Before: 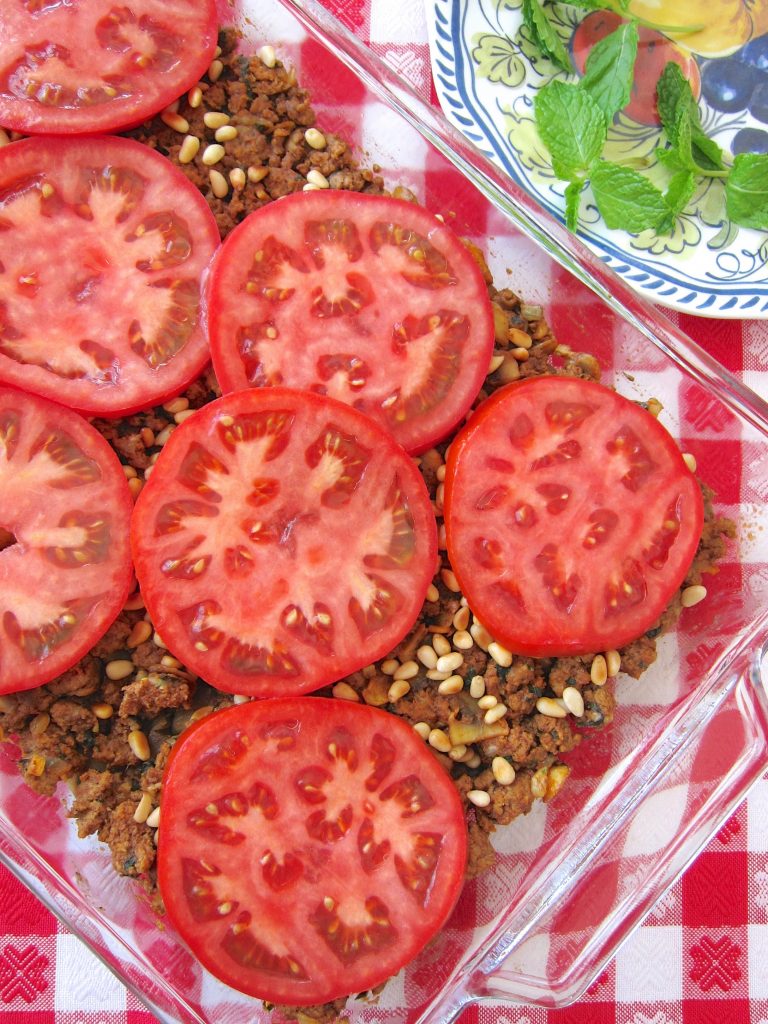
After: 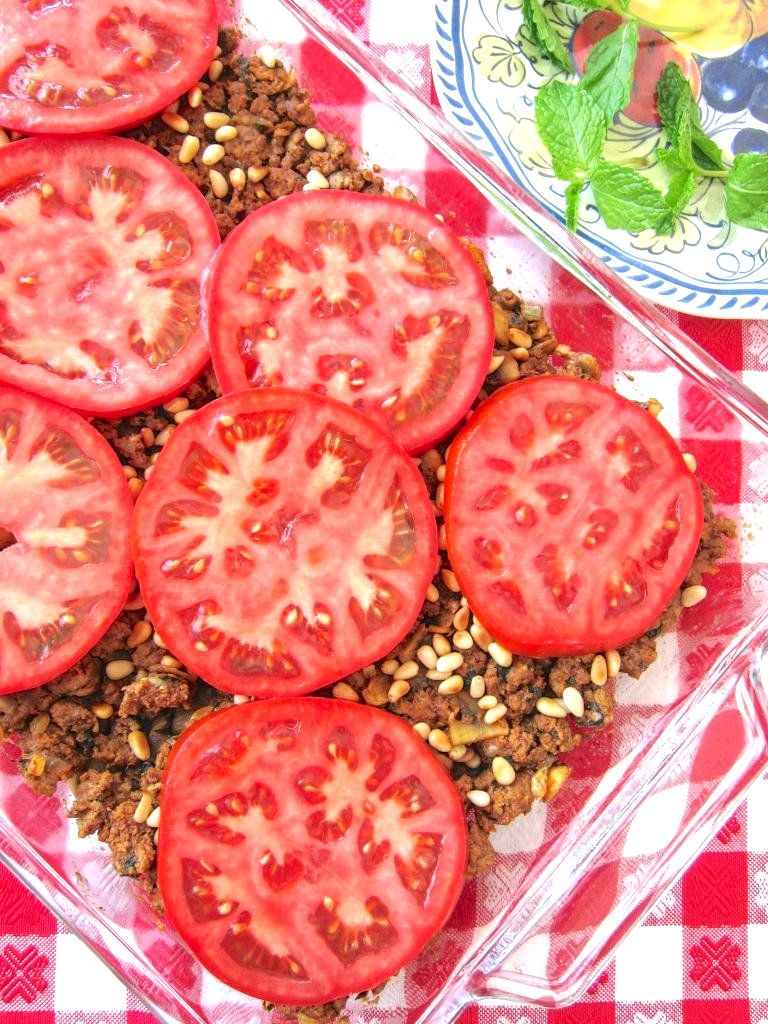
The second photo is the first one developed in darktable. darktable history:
local contrast: on, module defaults
tone equalizer: edges refinement/feathering 500, mask exposure compensation -1.57 EV, preserve details no
exposure: exposure 0.61 EV, compensate highlight preservation false
